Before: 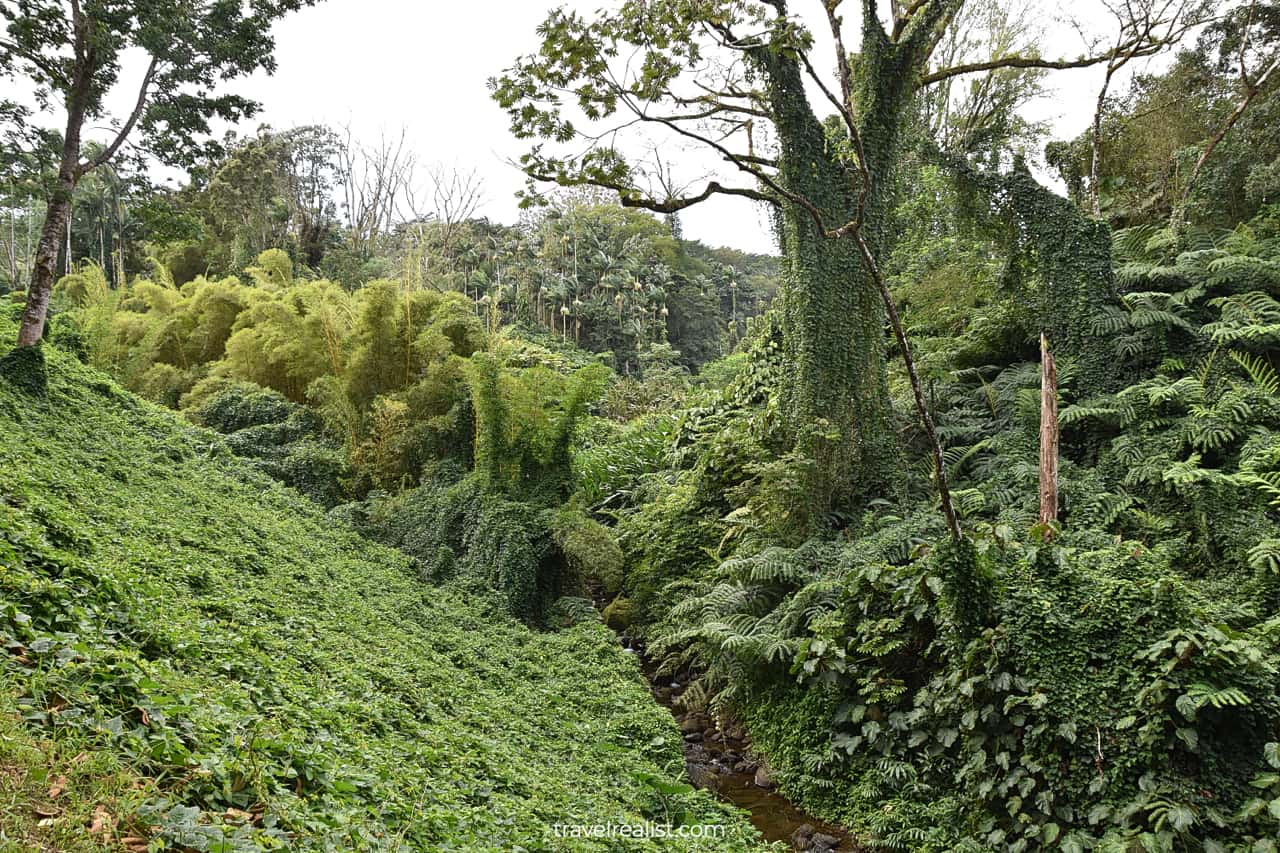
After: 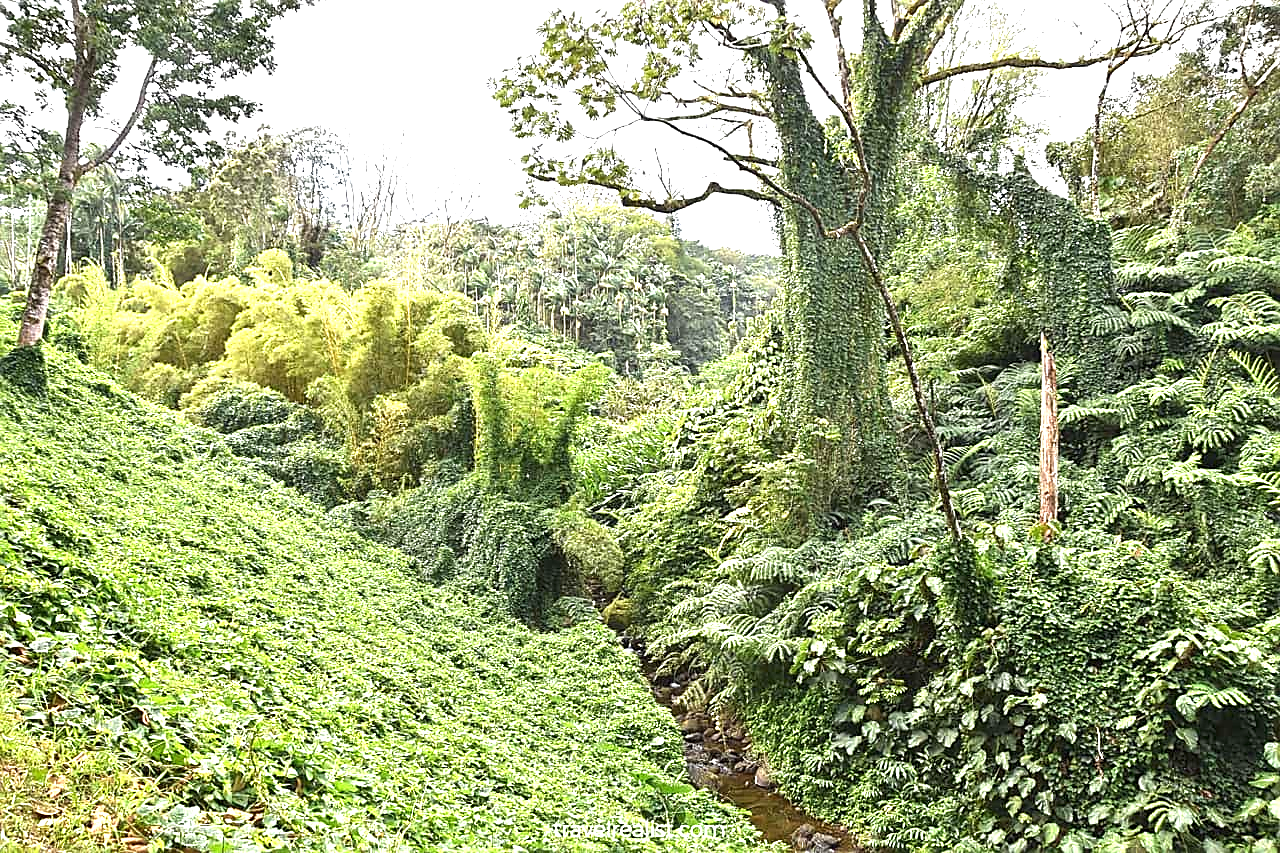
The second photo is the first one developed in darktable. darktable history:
sharpen: amount 0.49
exposure: black level correction 0, exposure 1.553 EV, compensate highlight preservation false
